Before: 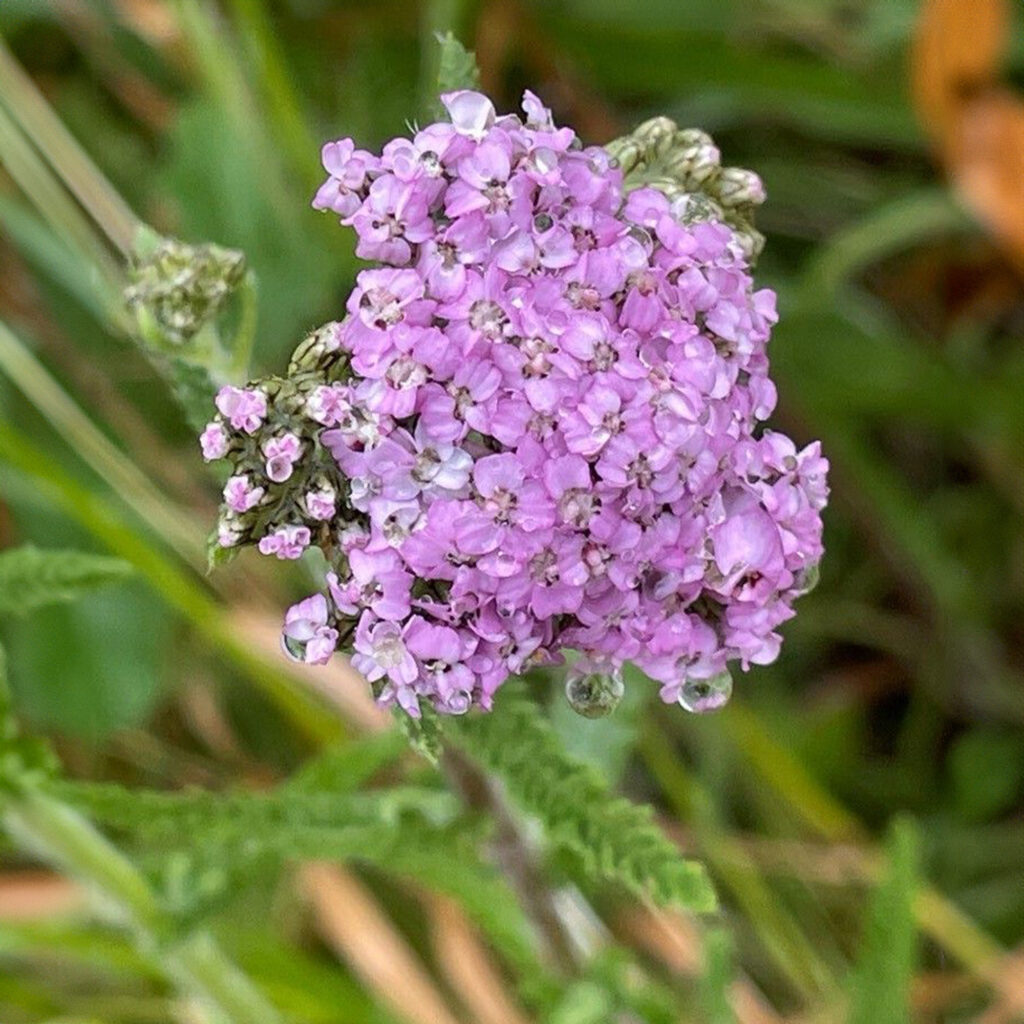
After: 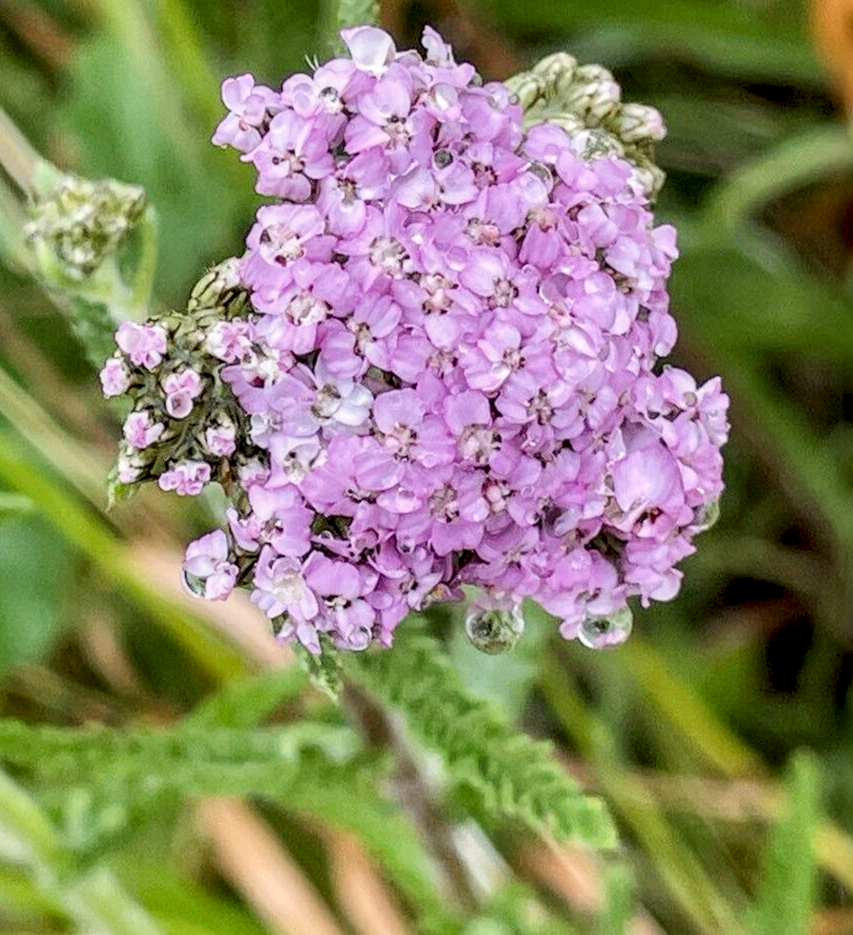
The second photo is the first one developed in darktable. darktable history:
exposure: black level correction 0, exposure 0.5 EV, compensate highlight preservation false
local contrast: detail 150%
filmic rgb: black relative exposure -16 EV, white relative exposure 4.96 EV, hardness 6.25
tone equalizer: edges refinement/feathering 500, mask exposure compensation -1.57 EV, preserve details no
crop: left 9.801%, top 6.318%, right 6.892%, bottom 2.329%
